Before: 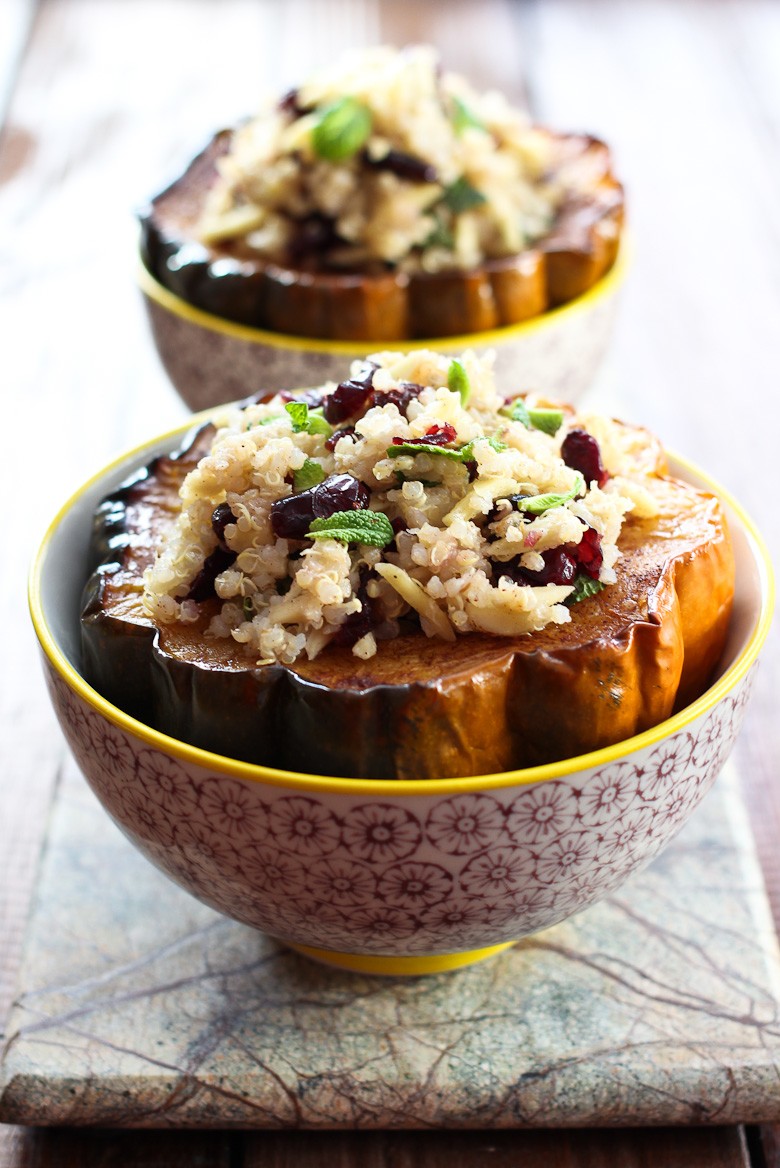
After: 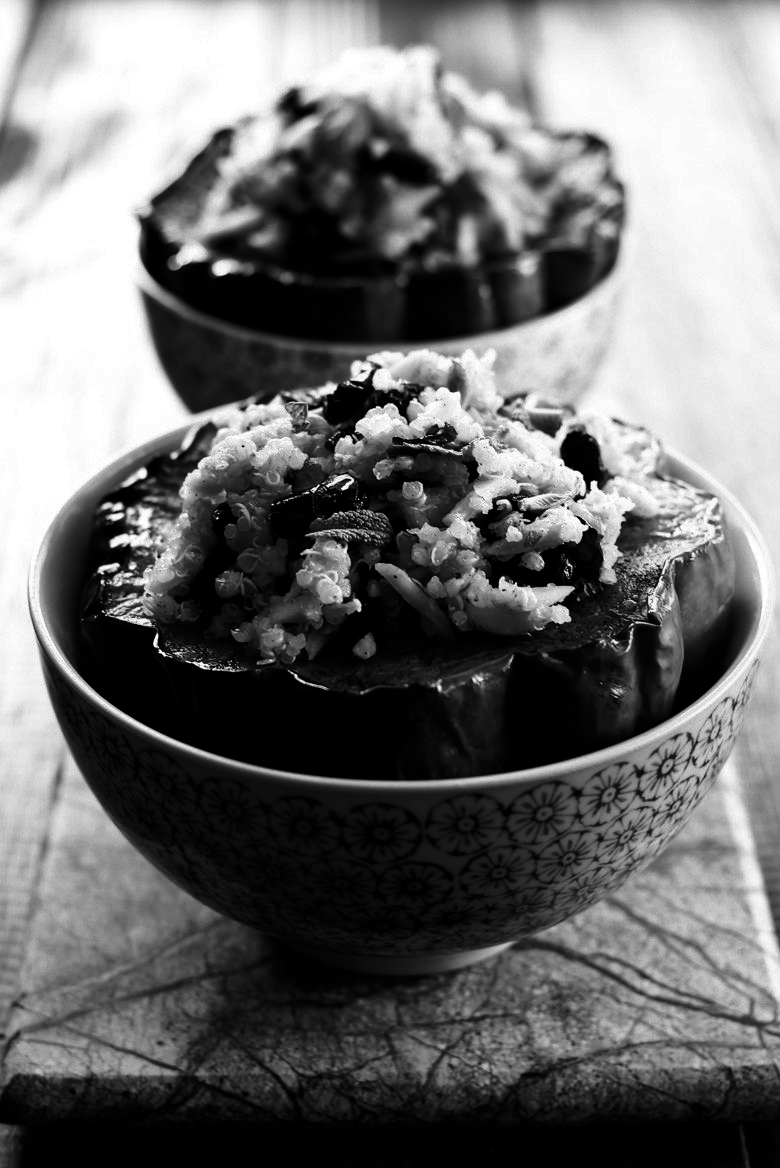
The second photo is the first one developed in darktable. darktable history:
contrast brightness saturation: contrast 0.02, brightness -0.998, saturation -0.998
